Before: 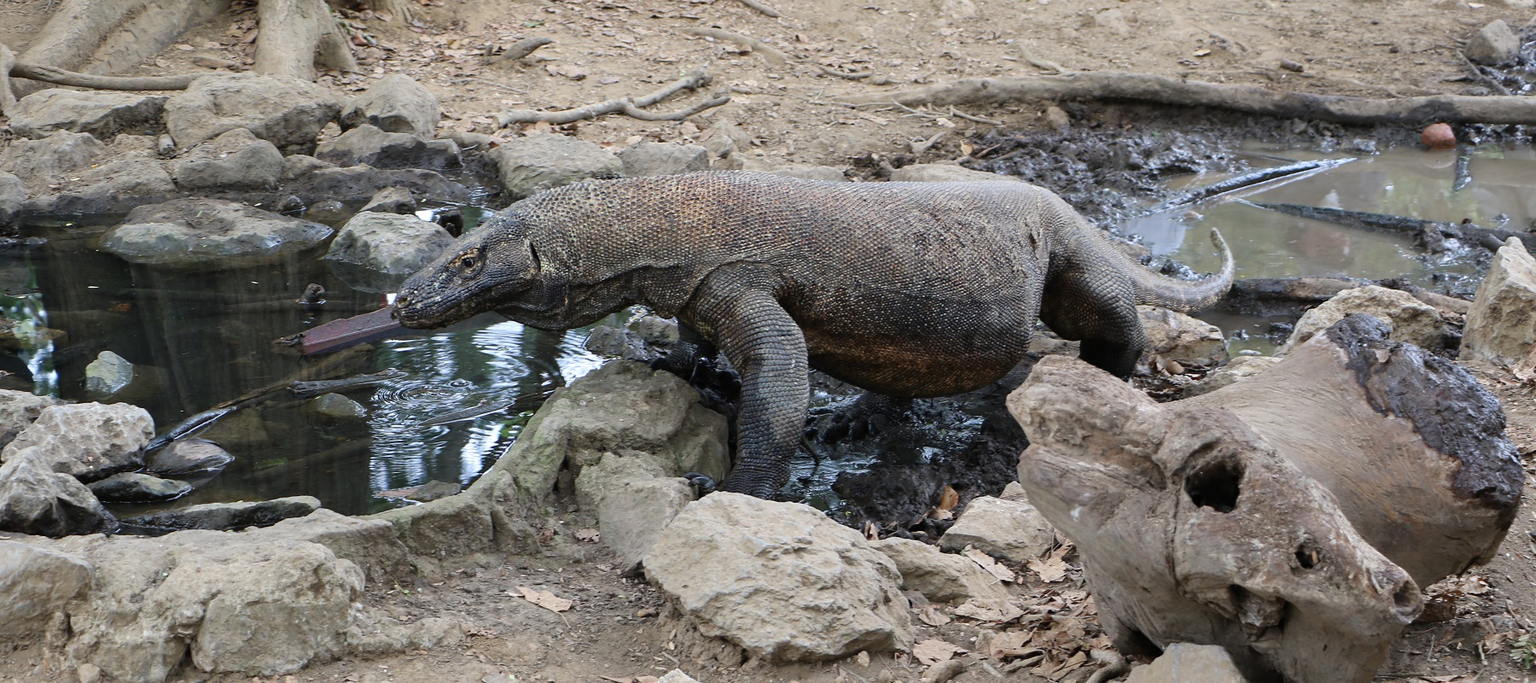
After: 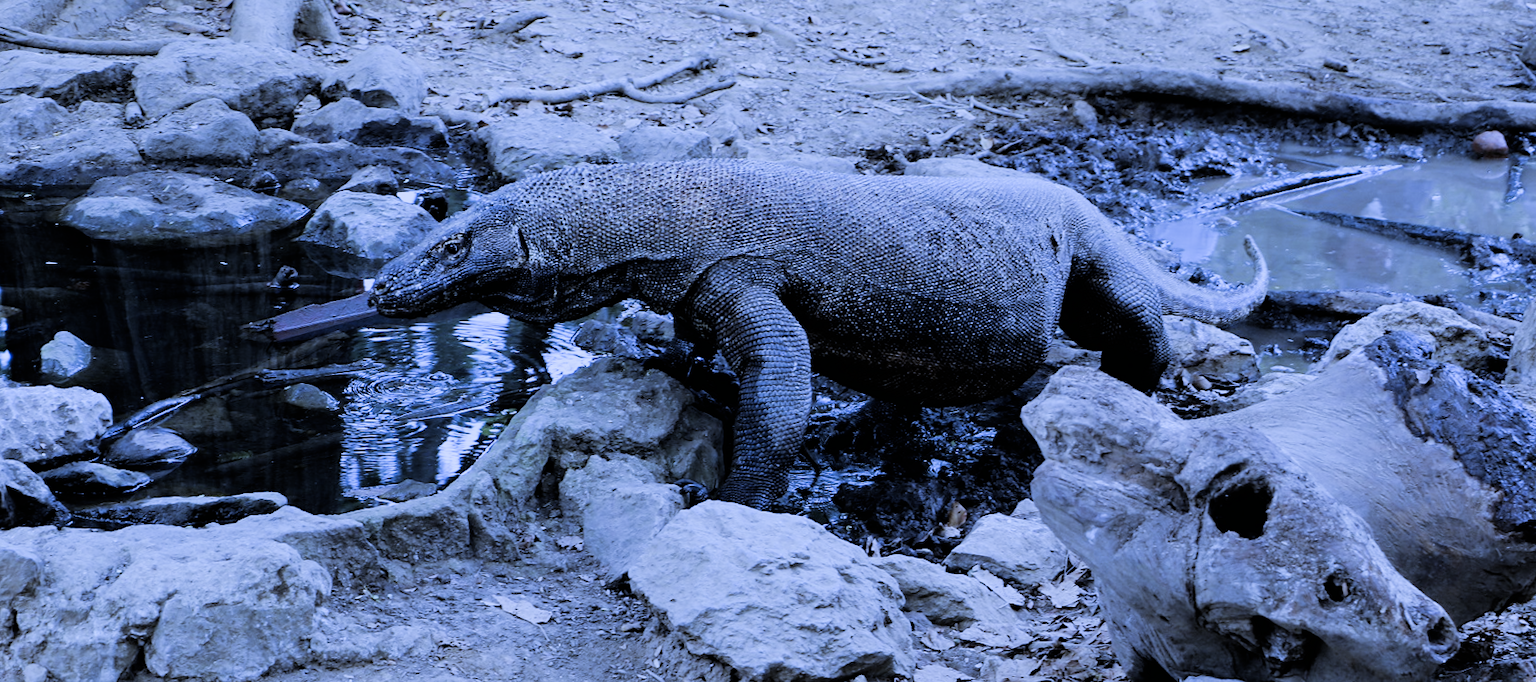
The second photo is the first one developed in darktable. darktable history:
color contrast: green-magenta contrast 0.81
white balance: red 0.766, blue 1.537
filmic rgb: black relative exposure -5 EV, hardness 2.88, contrast 1.4, highlights saturation mix -30%
crop and rotate: angle -1.69°
